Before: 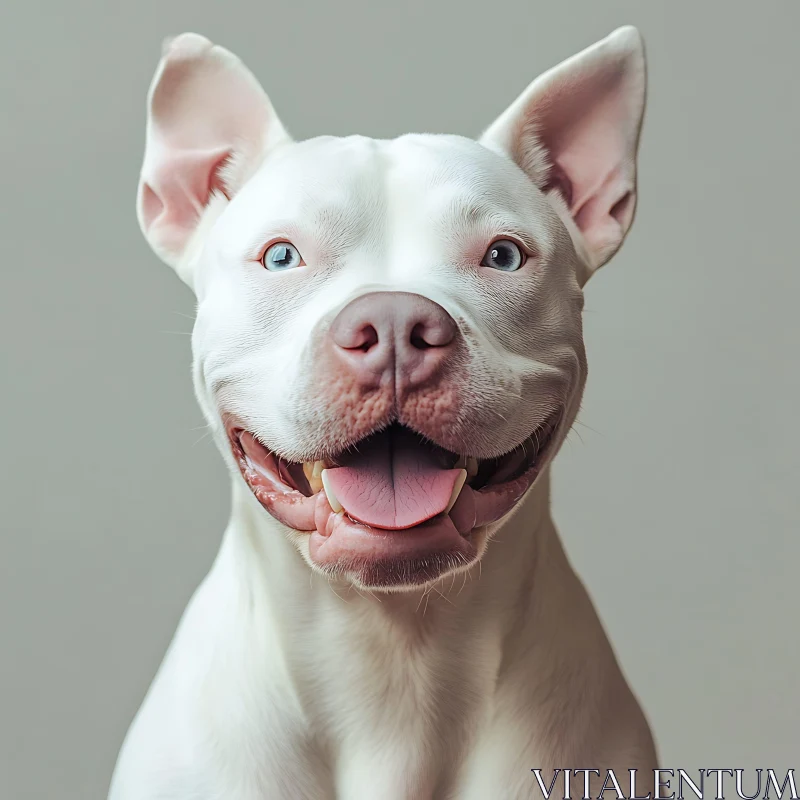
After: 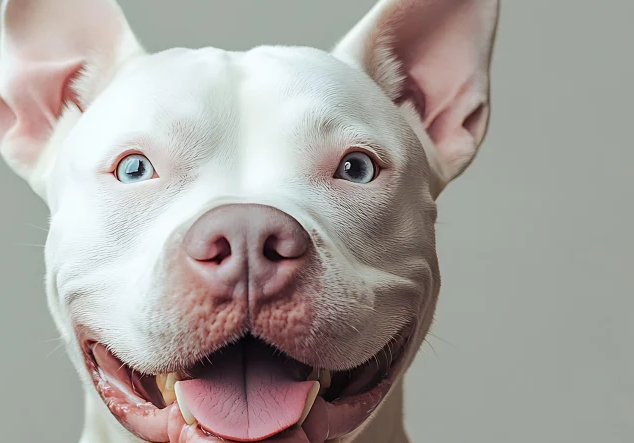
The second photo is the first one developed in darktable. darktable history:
crop: left 18.395%, top 11.078%, right 2.259%, bottom 33.515%
